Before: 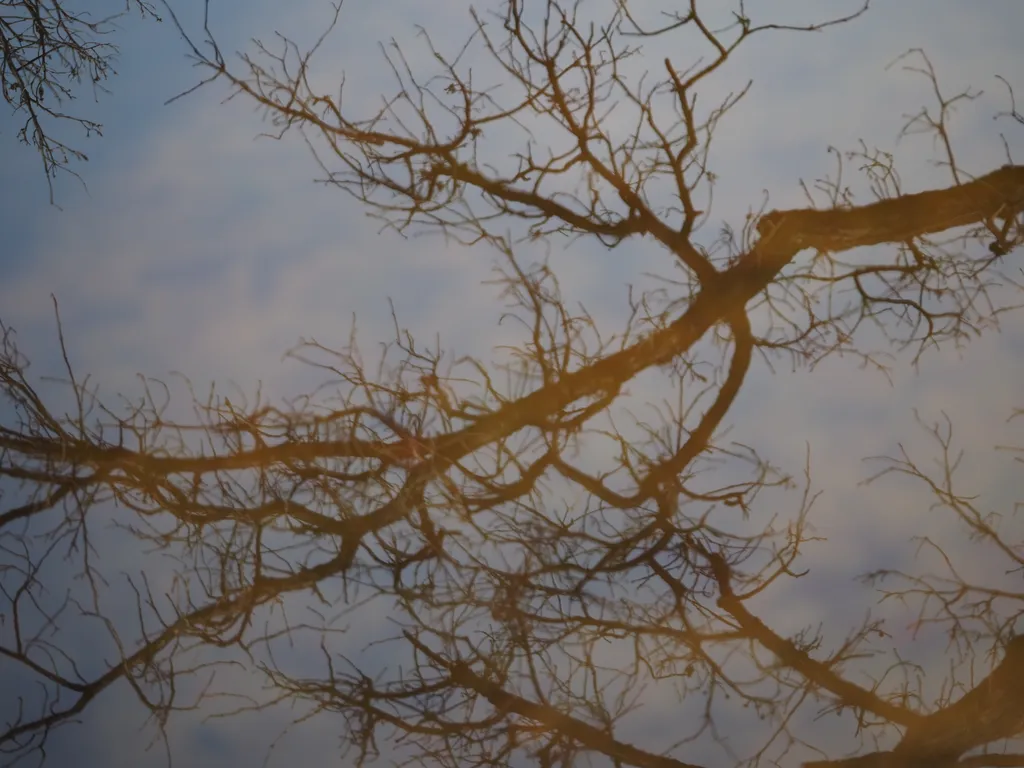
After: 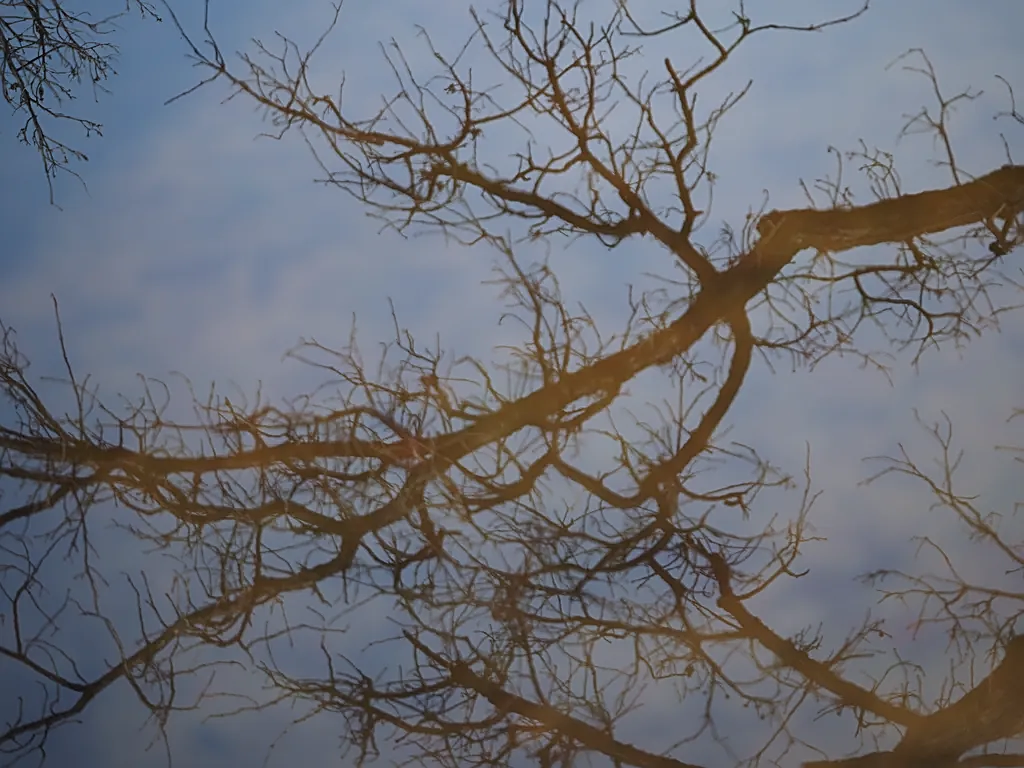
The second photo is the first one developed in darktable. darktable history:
color calibration: x 0.37, y 0.382, temperature 4313.69 K
contrast brightness saturation: saturation -0.054
sharpen: amount 0.58
